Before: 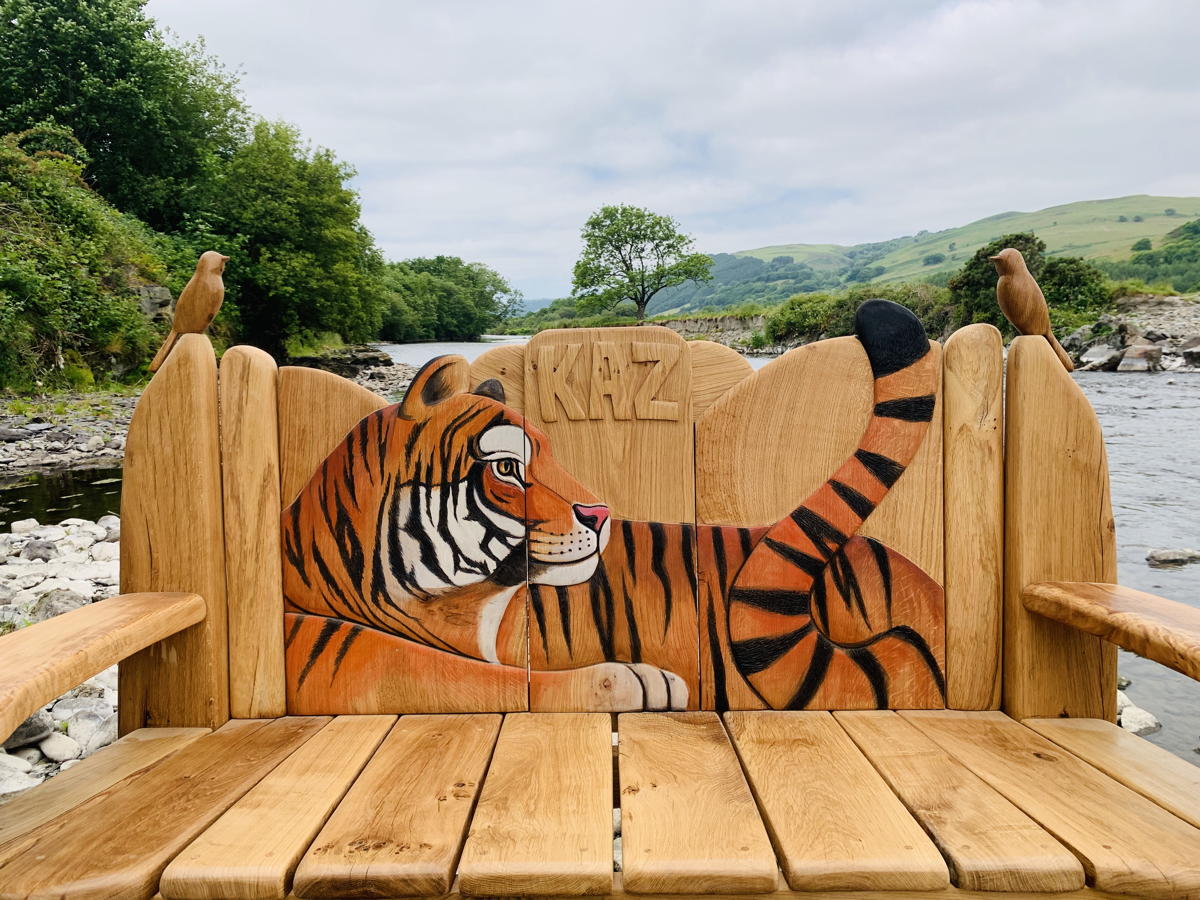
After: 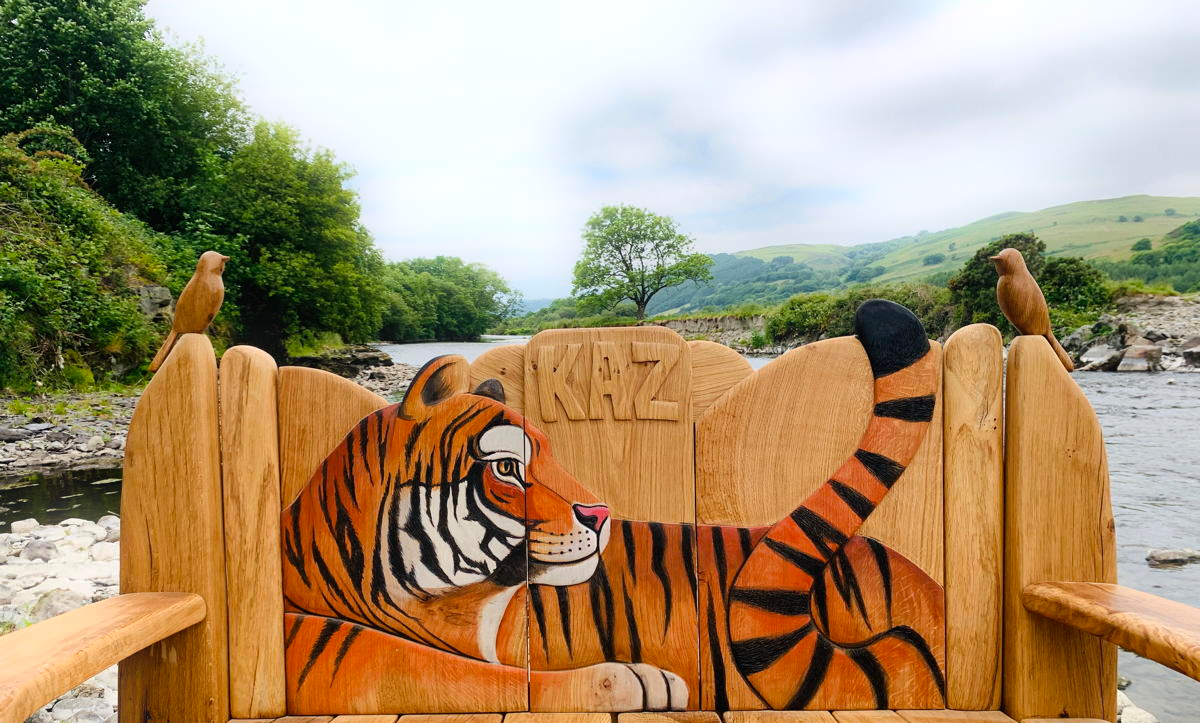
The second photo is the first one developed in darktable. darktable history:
bloom: size 5%, threshold 95%, strength 15%
crop: bottom 19.644%
